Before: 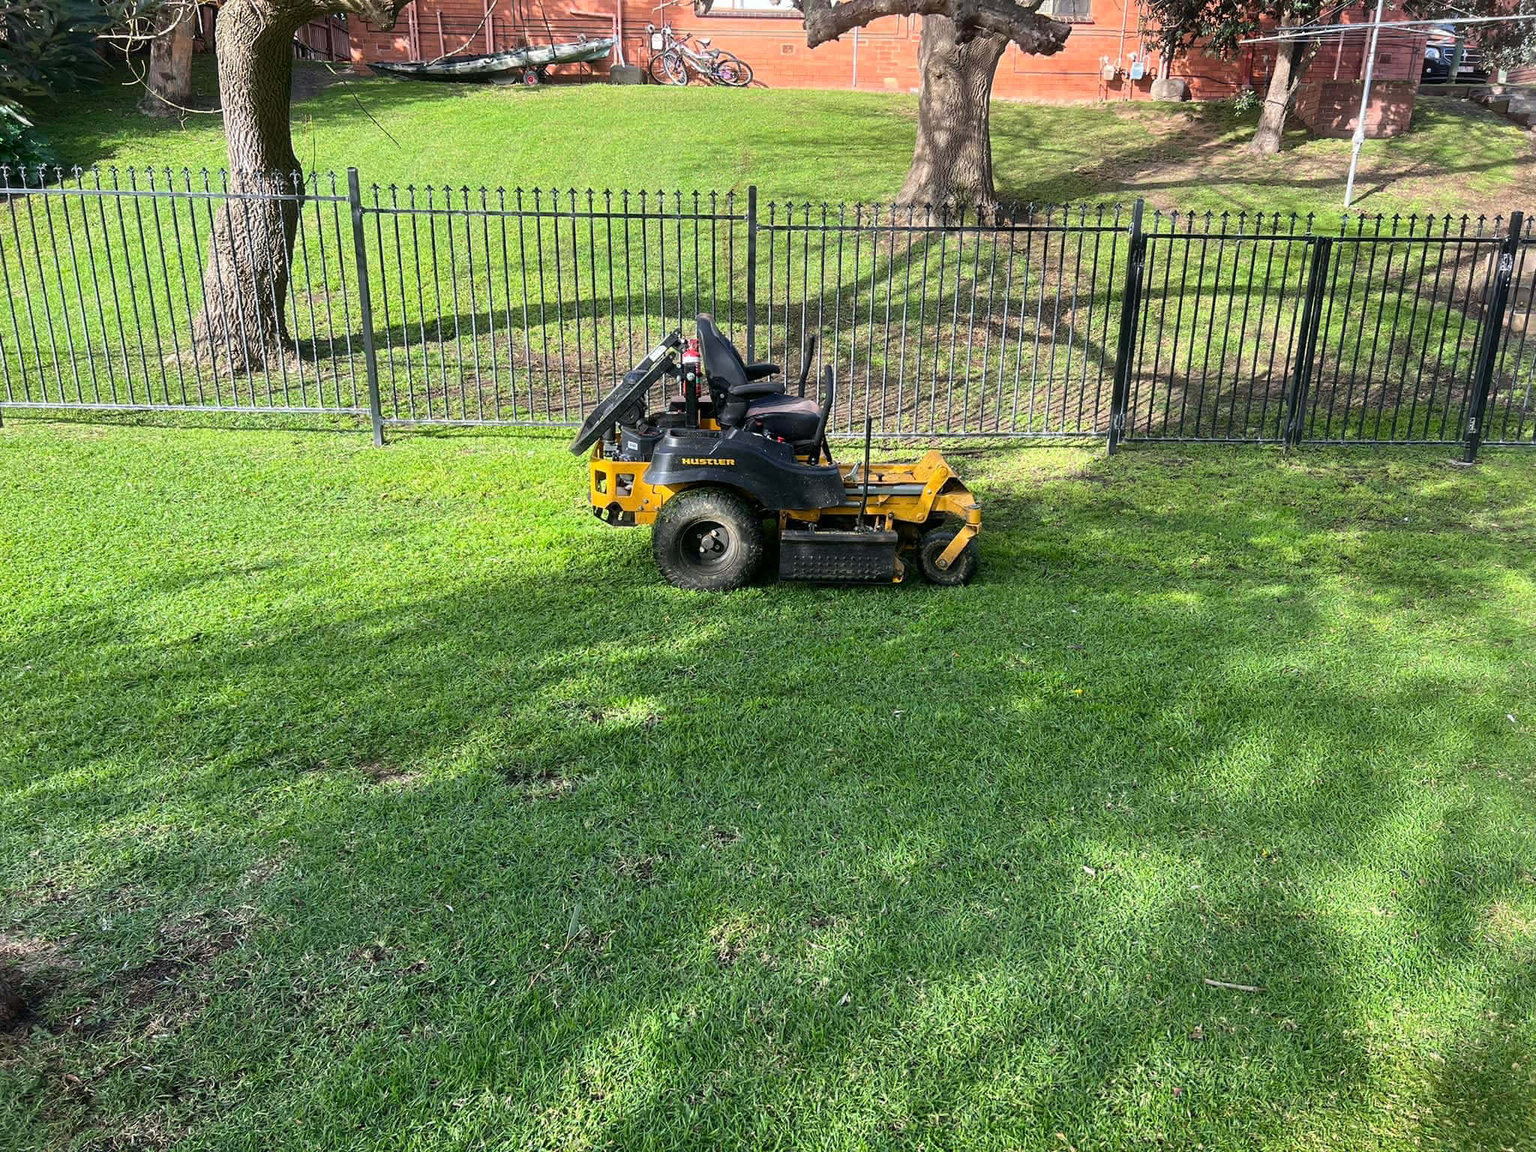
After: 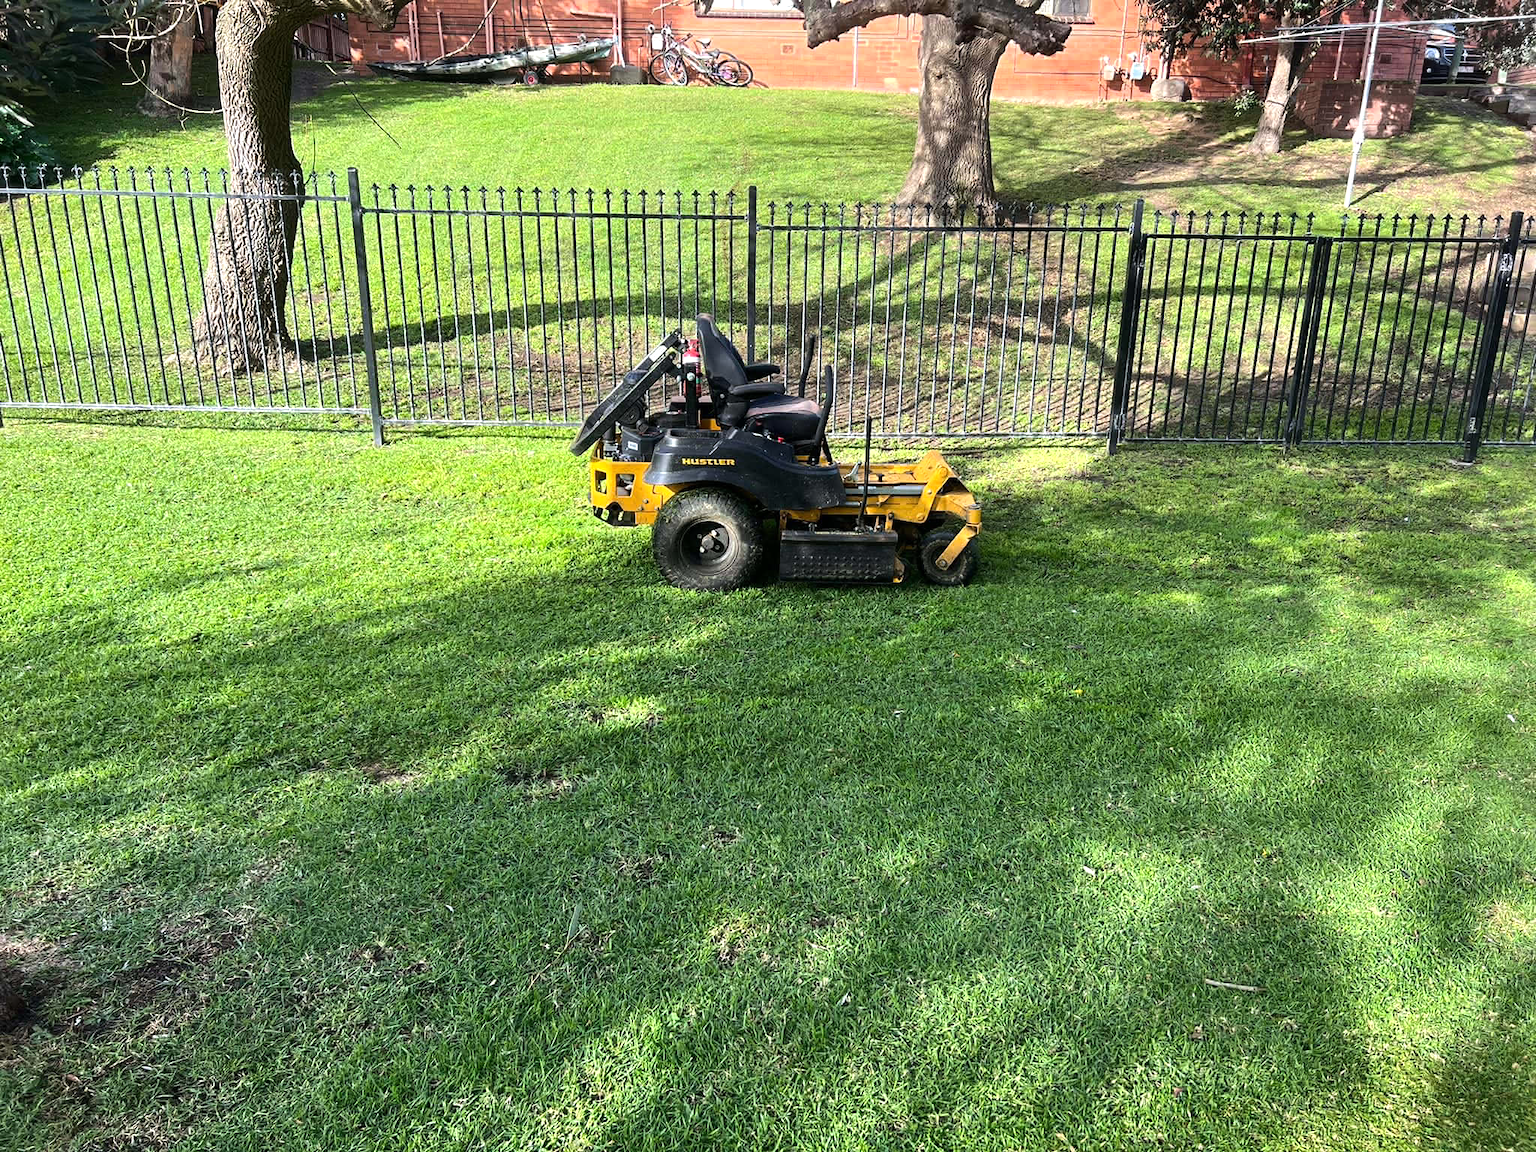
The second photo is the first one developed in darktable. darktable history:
contrast equalizer: y [[0.5 ×6], [0.5 ×6], [0.5, 0.5, 0.501, 0.545, 0.707, 0.863], [0 ×6], [0 ×6]]
tone equalizer: -8 EV -0.417 EV, -7 EV -0.389 EV, -6 EV -0.333 EV, -5 EV -0.222 EV, -3 EV 0.222 EV, -2 EV 0.333 EV, -1 EV 0.389 EV, +0 EV 0.417 EV, edges refinement/feathering 500, mask exposure compensation -1.57 EV, preserve details no
